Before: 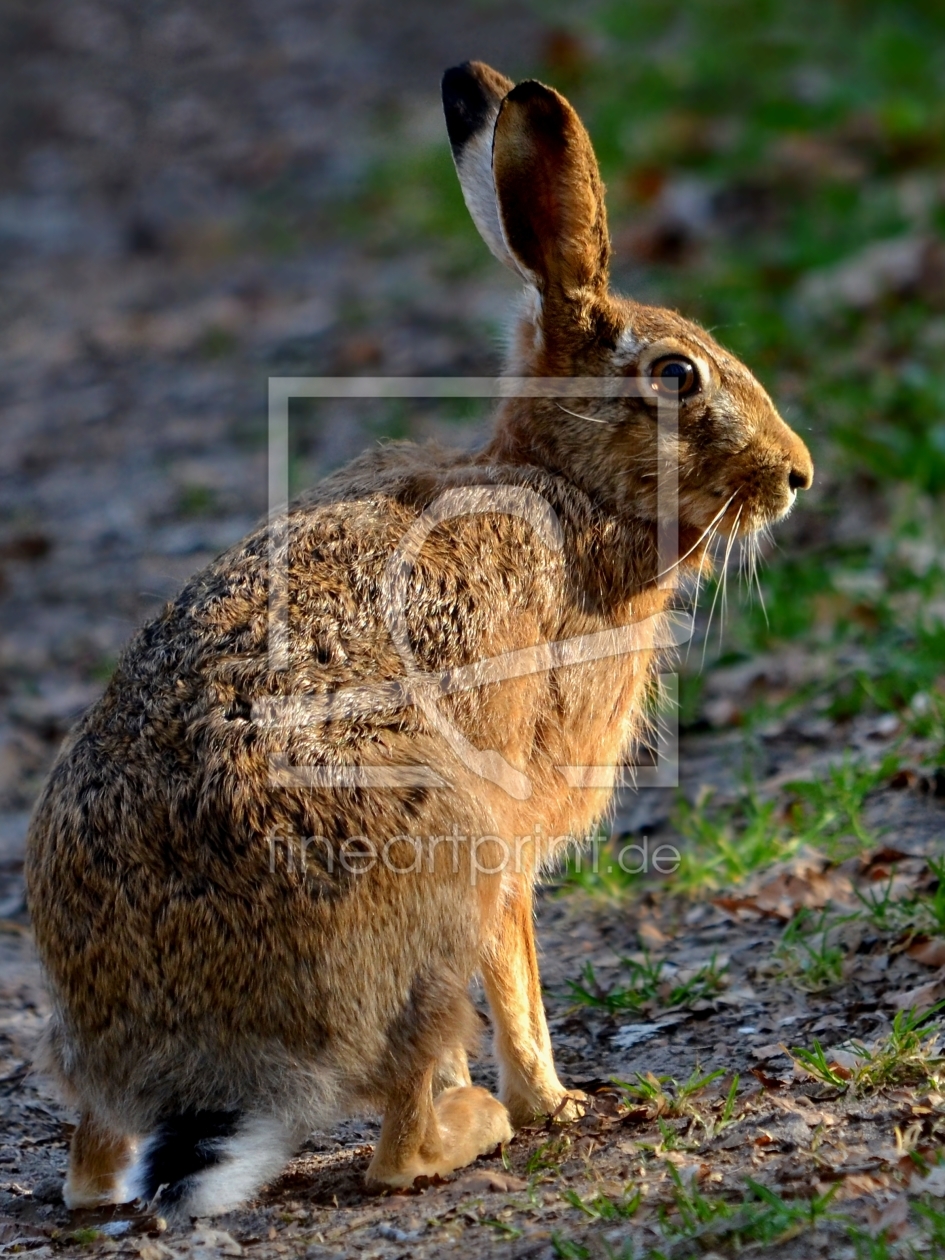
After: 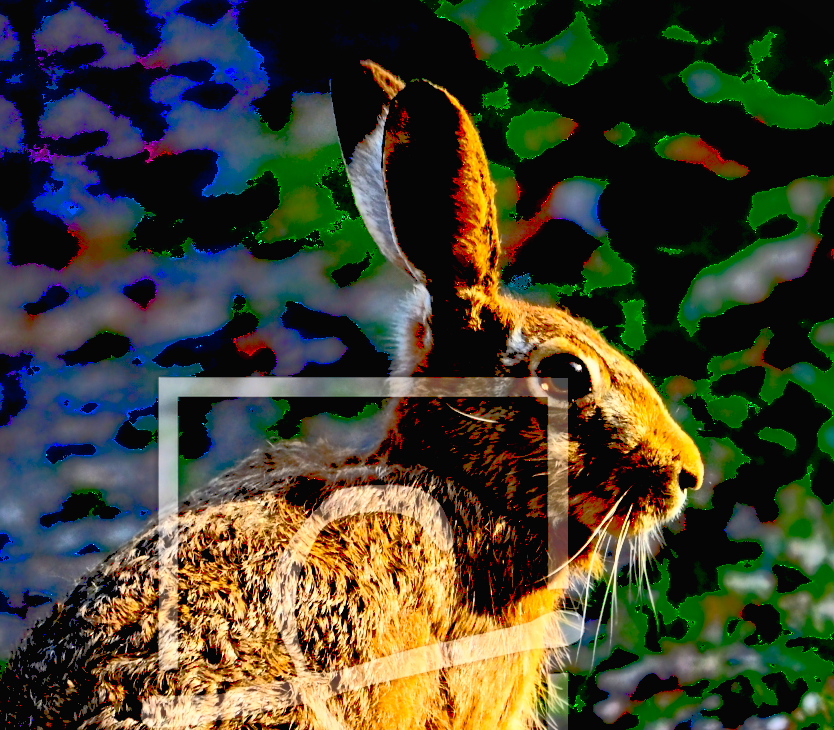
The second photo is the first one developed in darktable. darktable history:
exposure: black level correction 0.056, exposure -0.031 EV, compensate highlight preservation false
base curve: curves: ch0 [(0, 0.015) (0.085, 0.116) (0.134, 0.298) (0.19, 0.545) (0.296, 0.764) (0.599, 0.982) (1, 1)]
shadows and highlights: on, module defaults
contrast brightness saturation: contrast -0.017, brightness -0.009, saturation 0.028
crop and rotate: left 11.734%, bottom 42.056%
